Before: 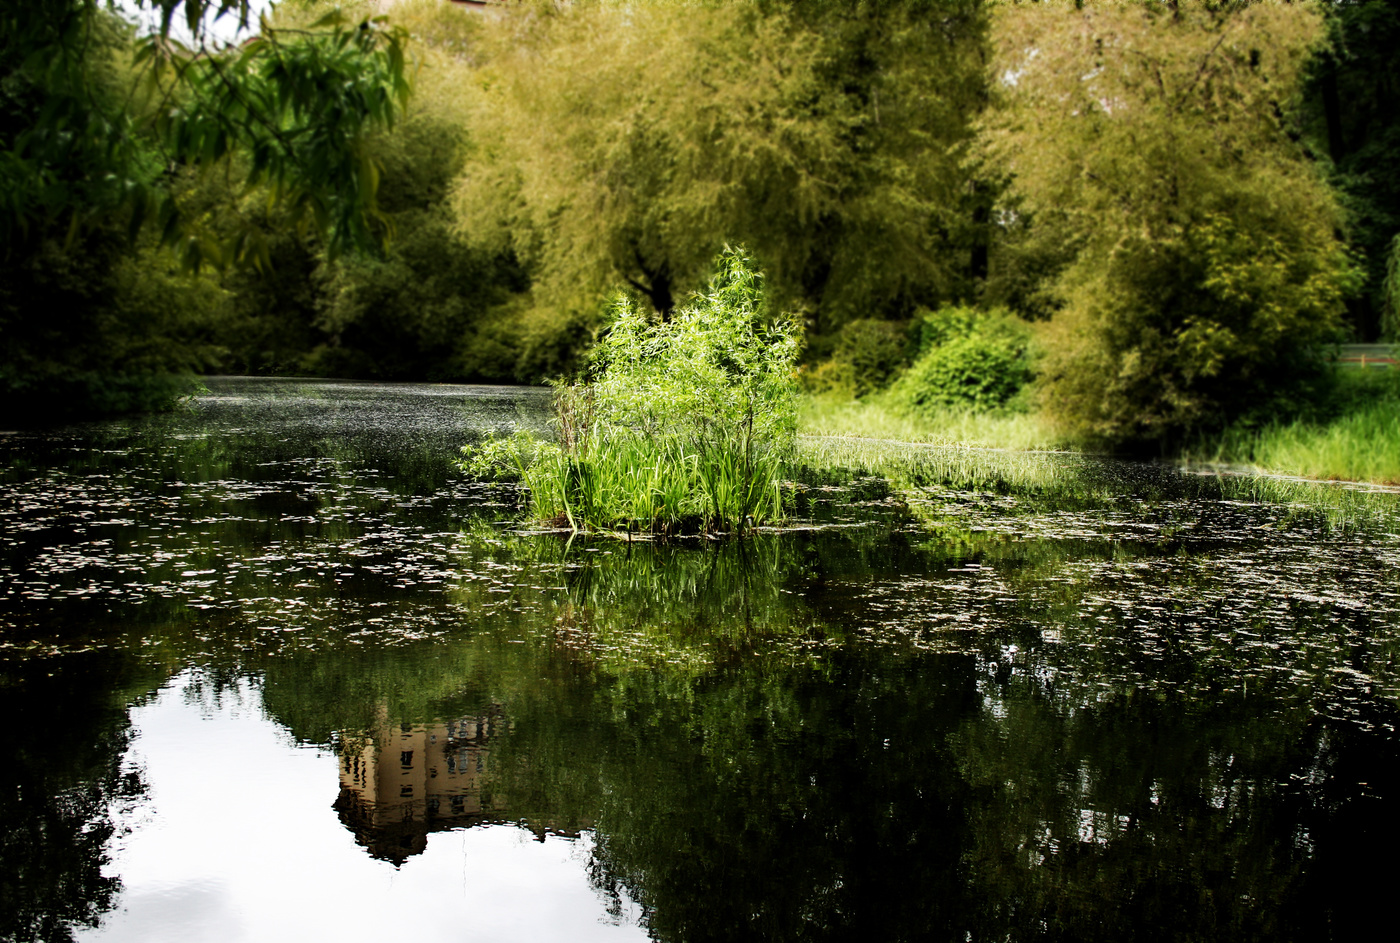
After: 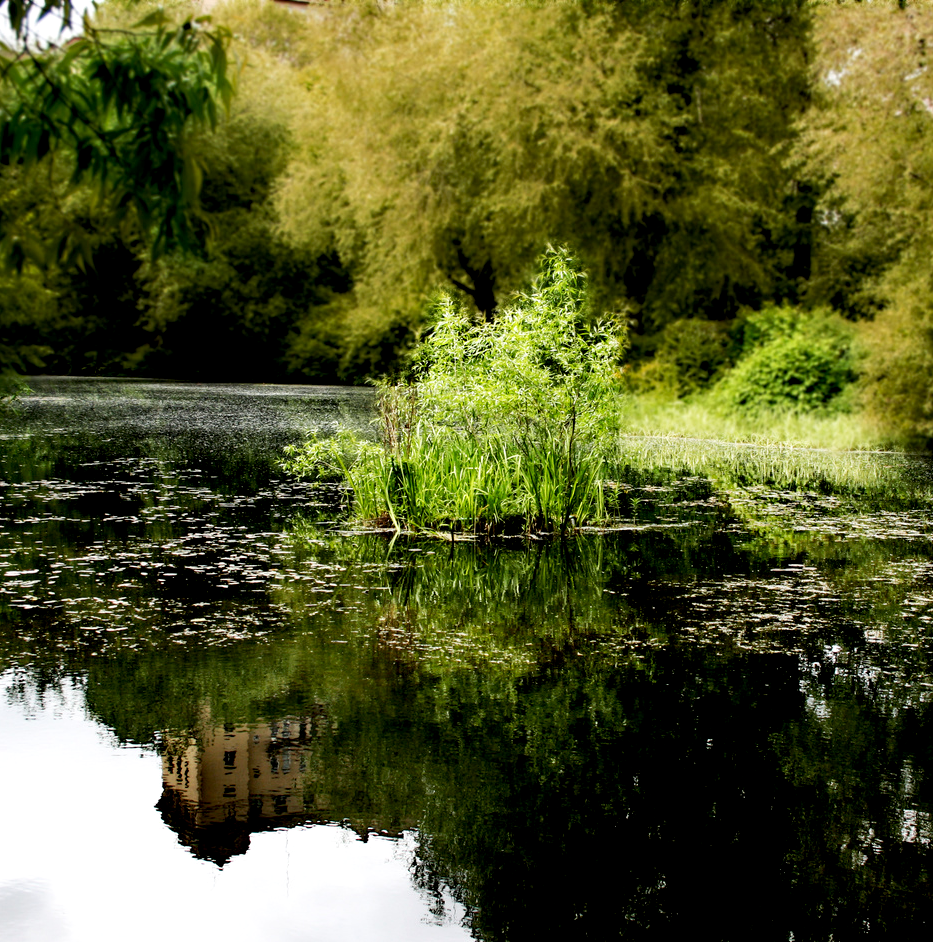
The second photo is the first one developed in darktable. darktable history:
exposure: black level correction 0.007, exposure 0.093 EV, compensate highlight preservation false
crop and rotate: left 12.673%, right 20.66%
